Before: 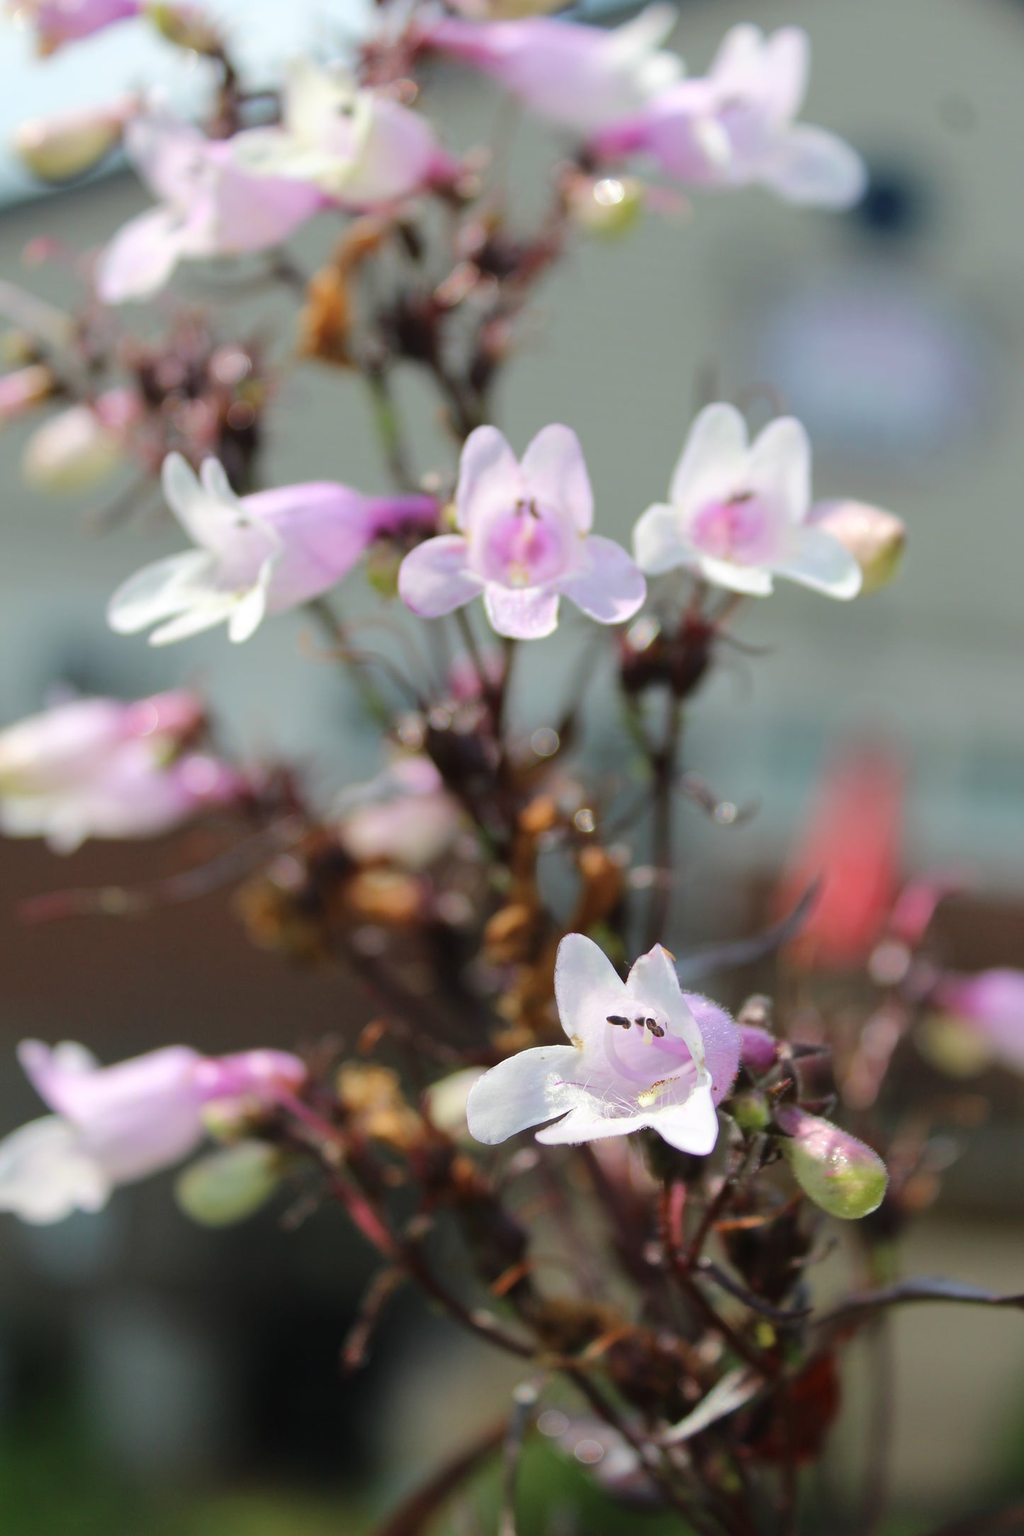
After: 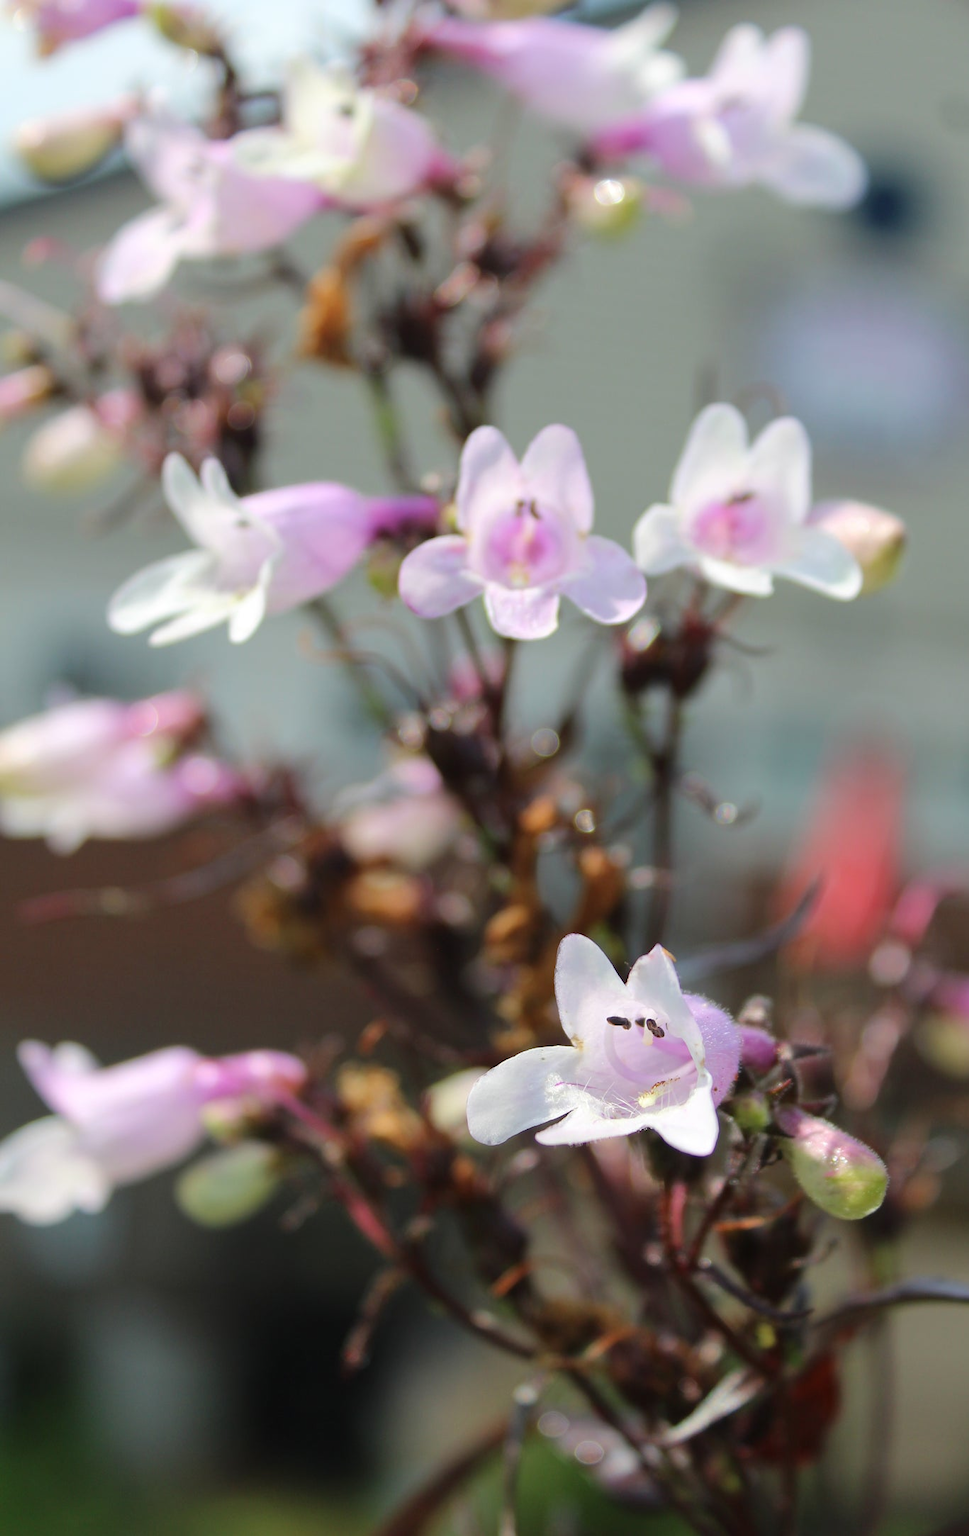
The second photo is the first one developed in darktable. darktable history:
crop and rotate: left 0%, right 5.308%
